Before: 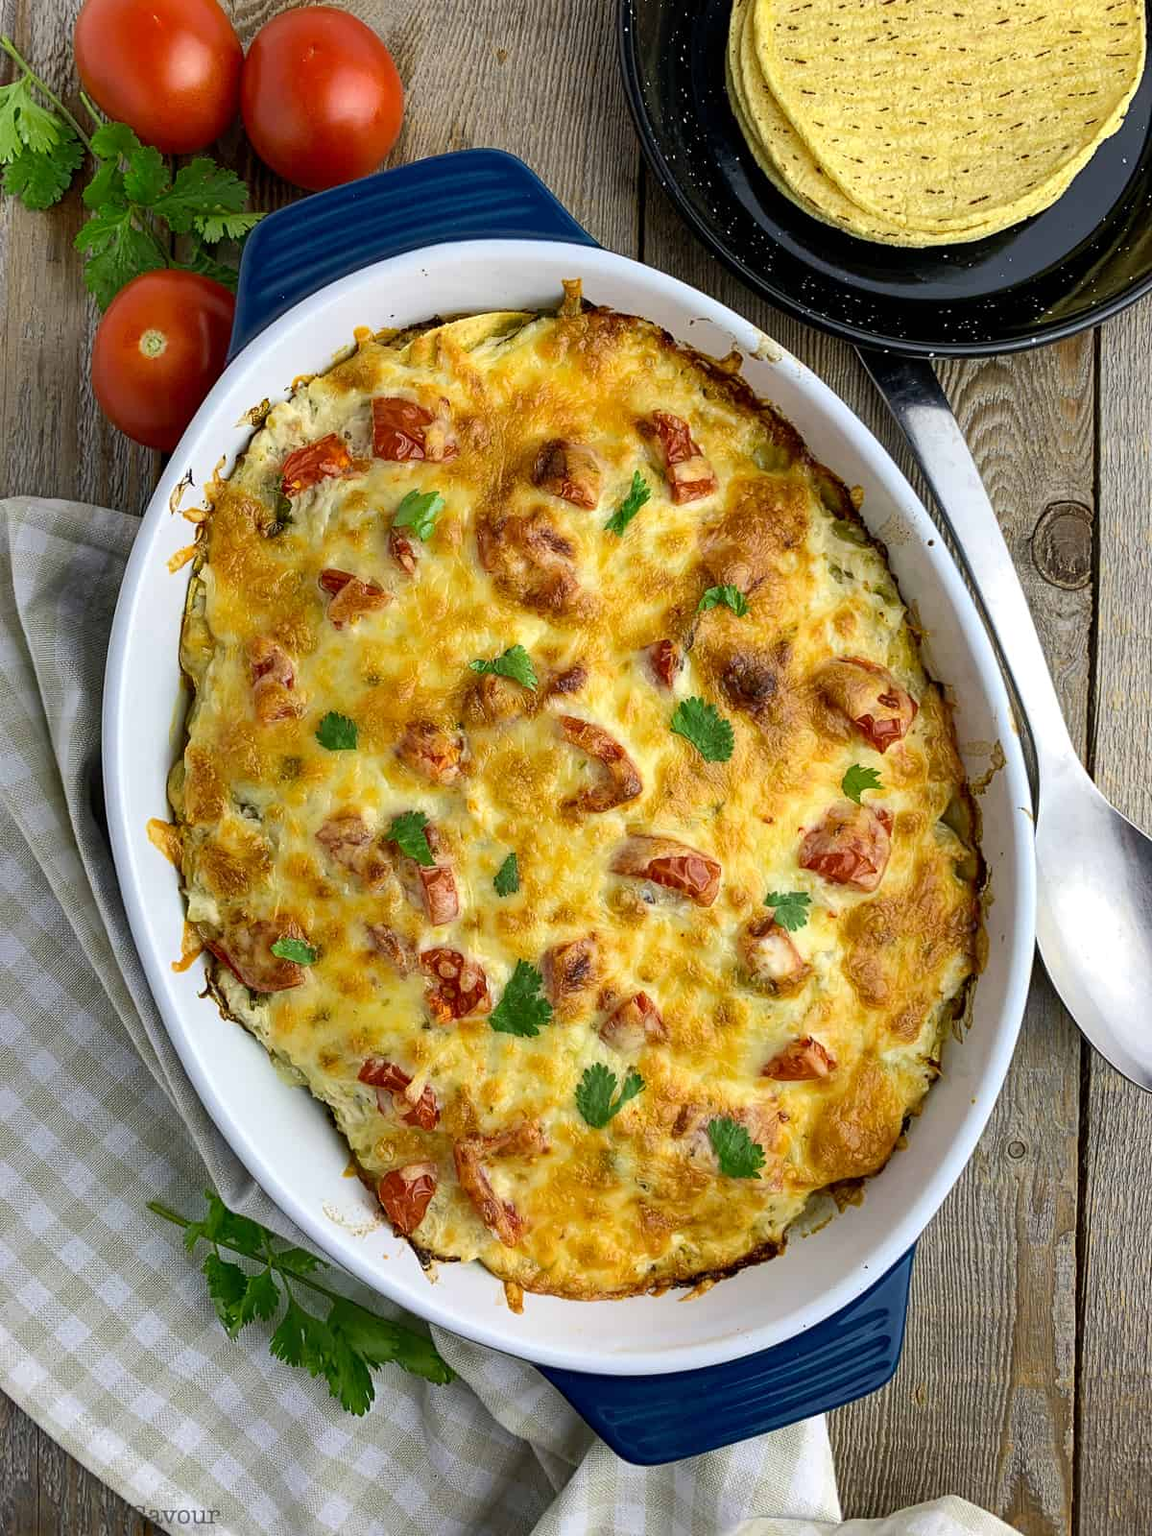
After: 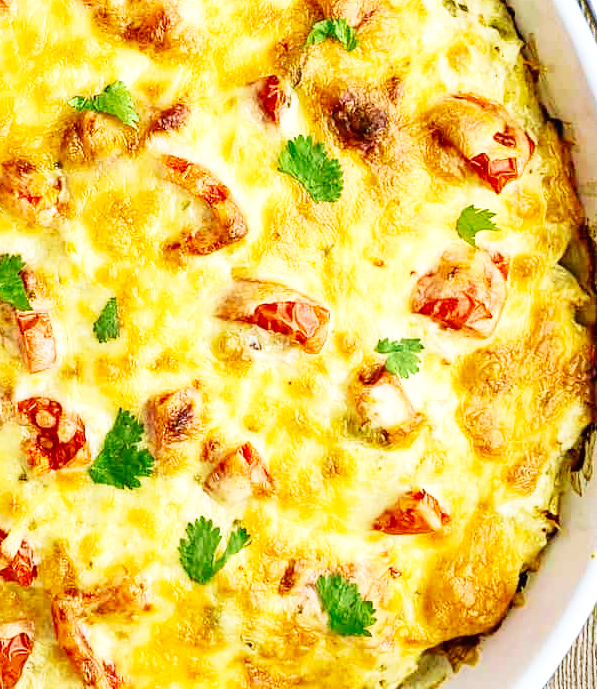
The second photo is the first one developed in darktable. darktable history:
crop: left 35.136%, top 36.948%, right 15.044%, bottom 19.952%
tone equalizer: -8 EV 0.079 EV
velvia: strength 66.93%, mid-tones bias 0.977
base curve: curves: ch0 [(0, 0.003) (0.001, 0.002) (0.006, 0.004) (0.02, 0.022) (0.048, 0.086) (0.094, 0.234) (0.162, 0.431) (0.258, 0.629) (0.385, 0.8) (0.548, 0.918) (0.751, 0.988) (1, 1)], preserve colors none
